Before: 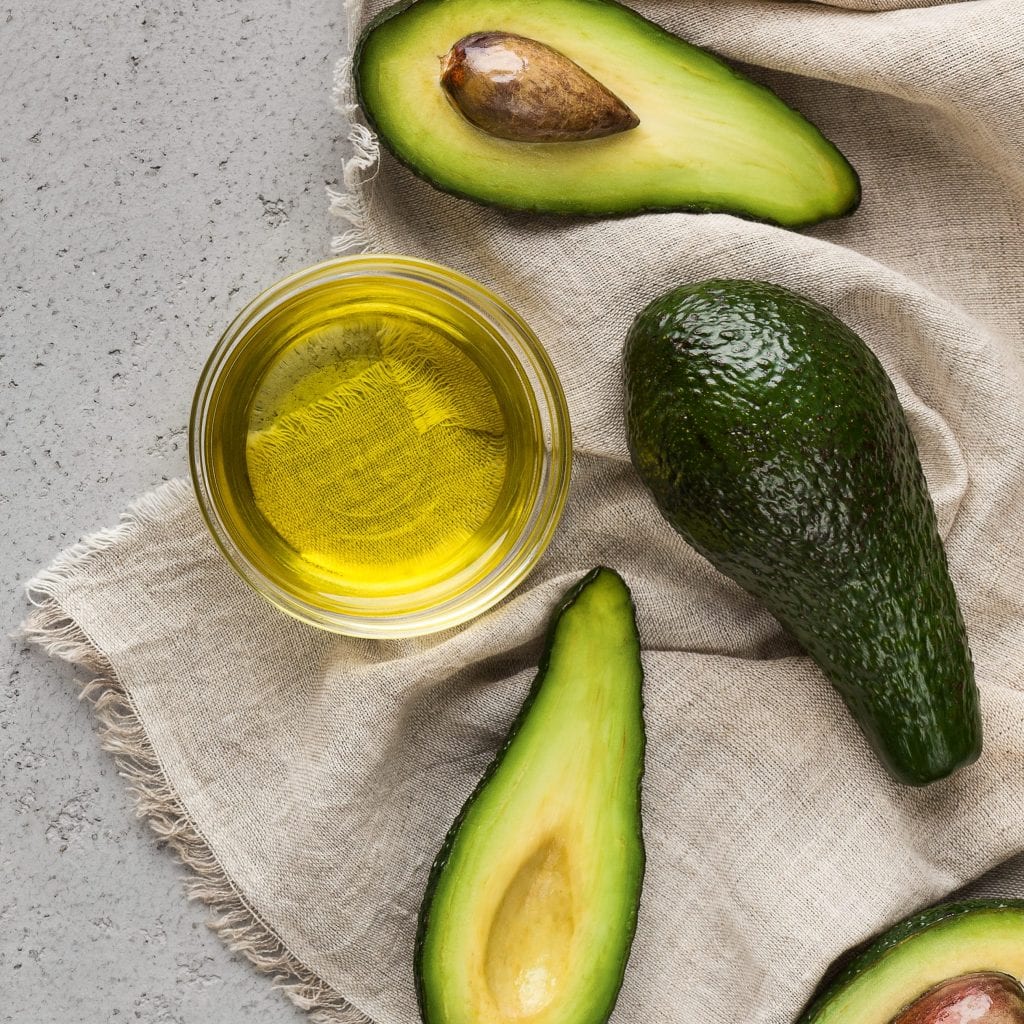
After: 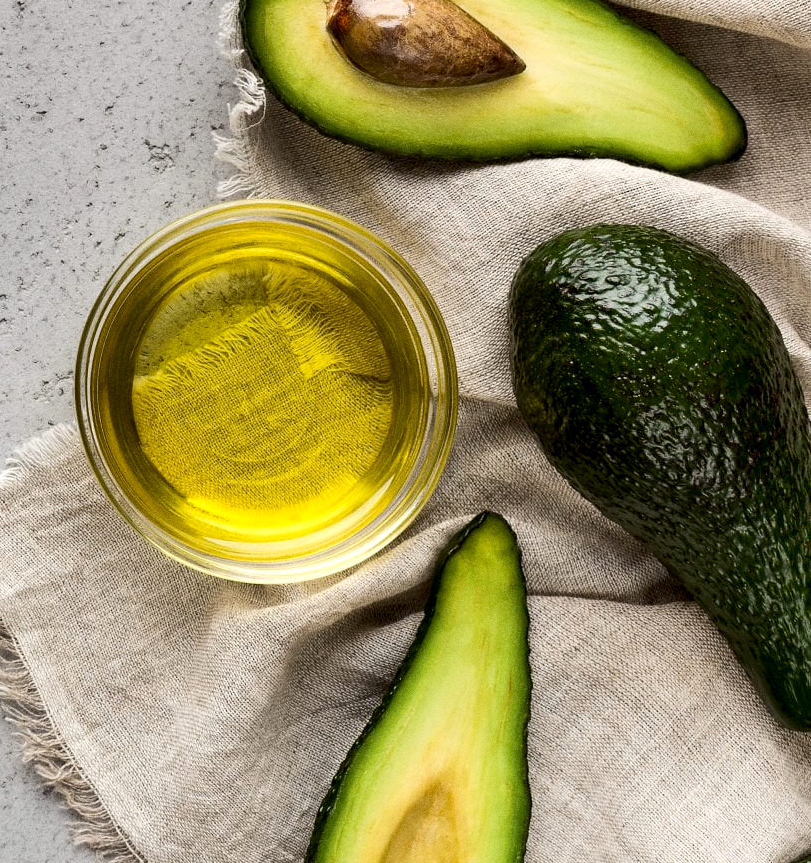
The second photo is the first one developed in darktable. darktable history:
crop: left 11.225%, top 5.381%, right 9.565%, bottom 10.314%
tone equalizer: -8 EV -0.417 EV, -7 EV -0.389 EV, -6 EV -0.333 EV, -5 EV -0.222 EV, -3 EV 0.222 EV, -2 EV 0.333 EV, -1 EV 0.389 EV, +0 EV 0.417 EV, edges refinement/feathering 500, mask exposure compensation -1.57 EV, preserve details no
exposure: black level correction 0.009, exposure -0.159 EV, compensate highlight preservation false
grain: coarseness 0.09 ISO
